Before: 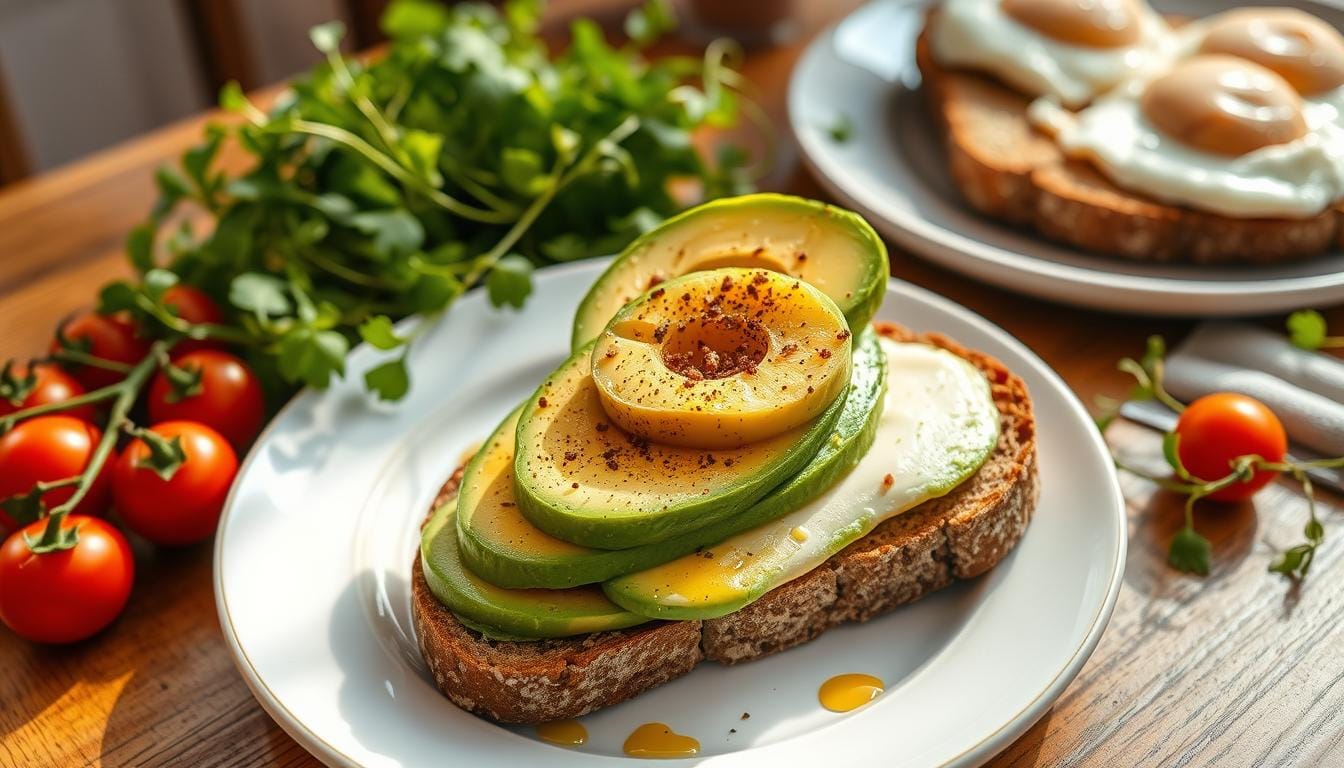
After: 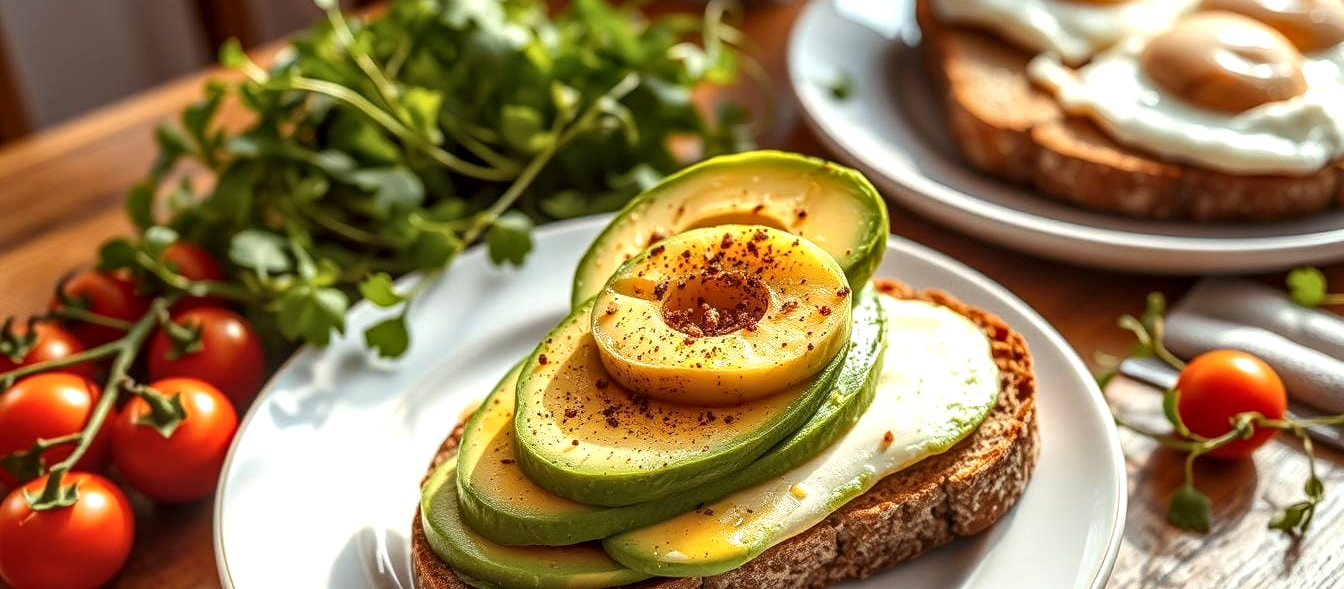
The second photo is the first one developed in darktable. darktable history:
crop: top 5.667%, bottom 17.637%
local contrast: highlights 61%, detail 143%, midtone range 0.428
tone equalizer: -8 EV -0.001 EV, -7 EV 0.001 EV, -6 EV -0.002 EV, -5 EV -0.003 EV, -4 EV -0.062 EV, -3 EV -0.222 EV, -2 EV -0.267 EV, -1 EV 0.105 EV, +0 EV 0.303 EV
color balance: mode lift, gamma, gain (sRGB), lift [1, 1.049, 1, 1]
